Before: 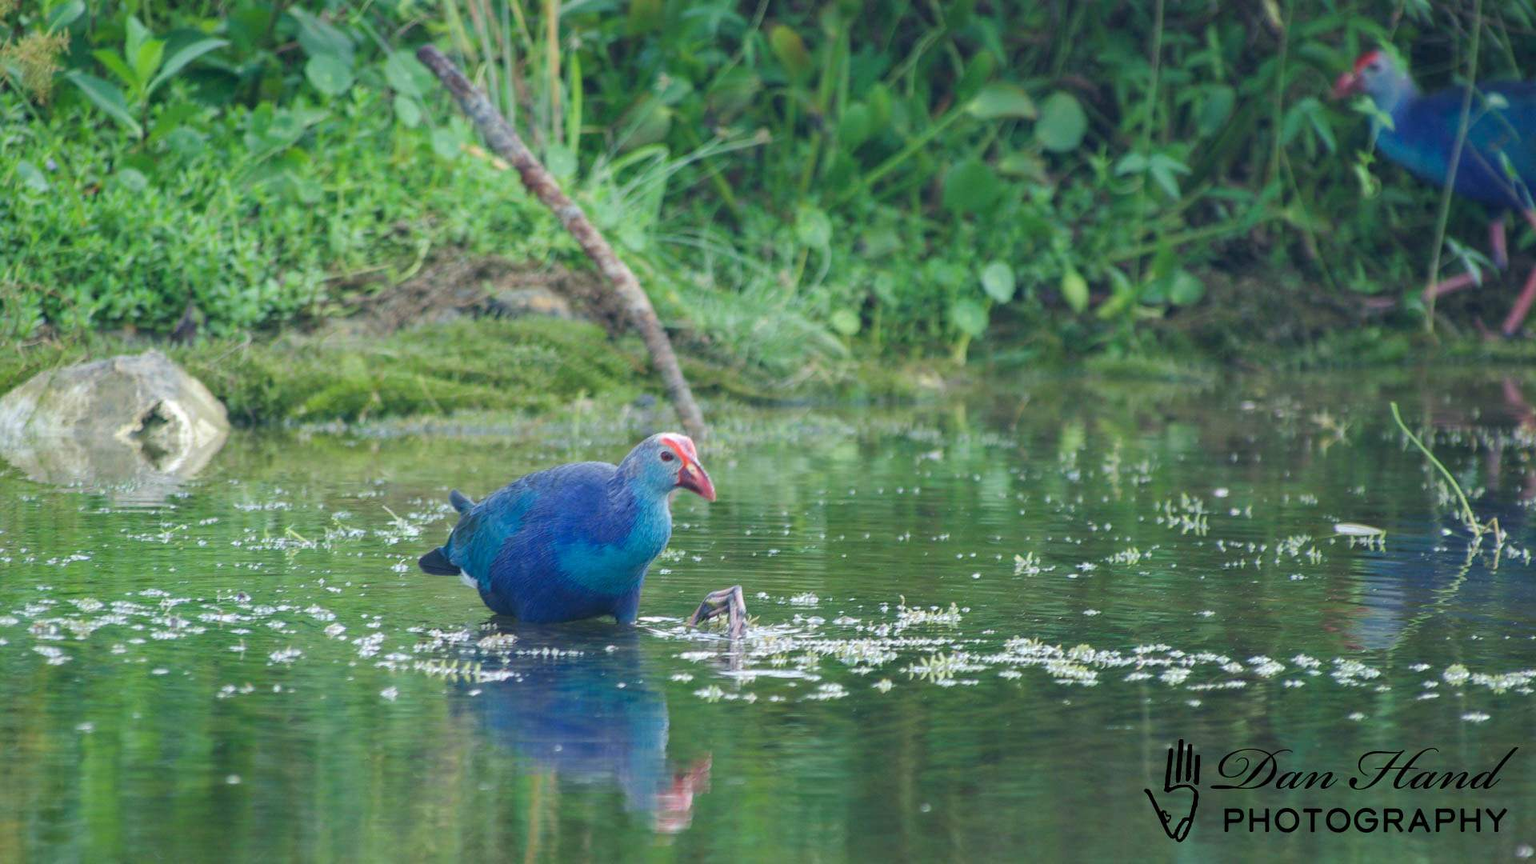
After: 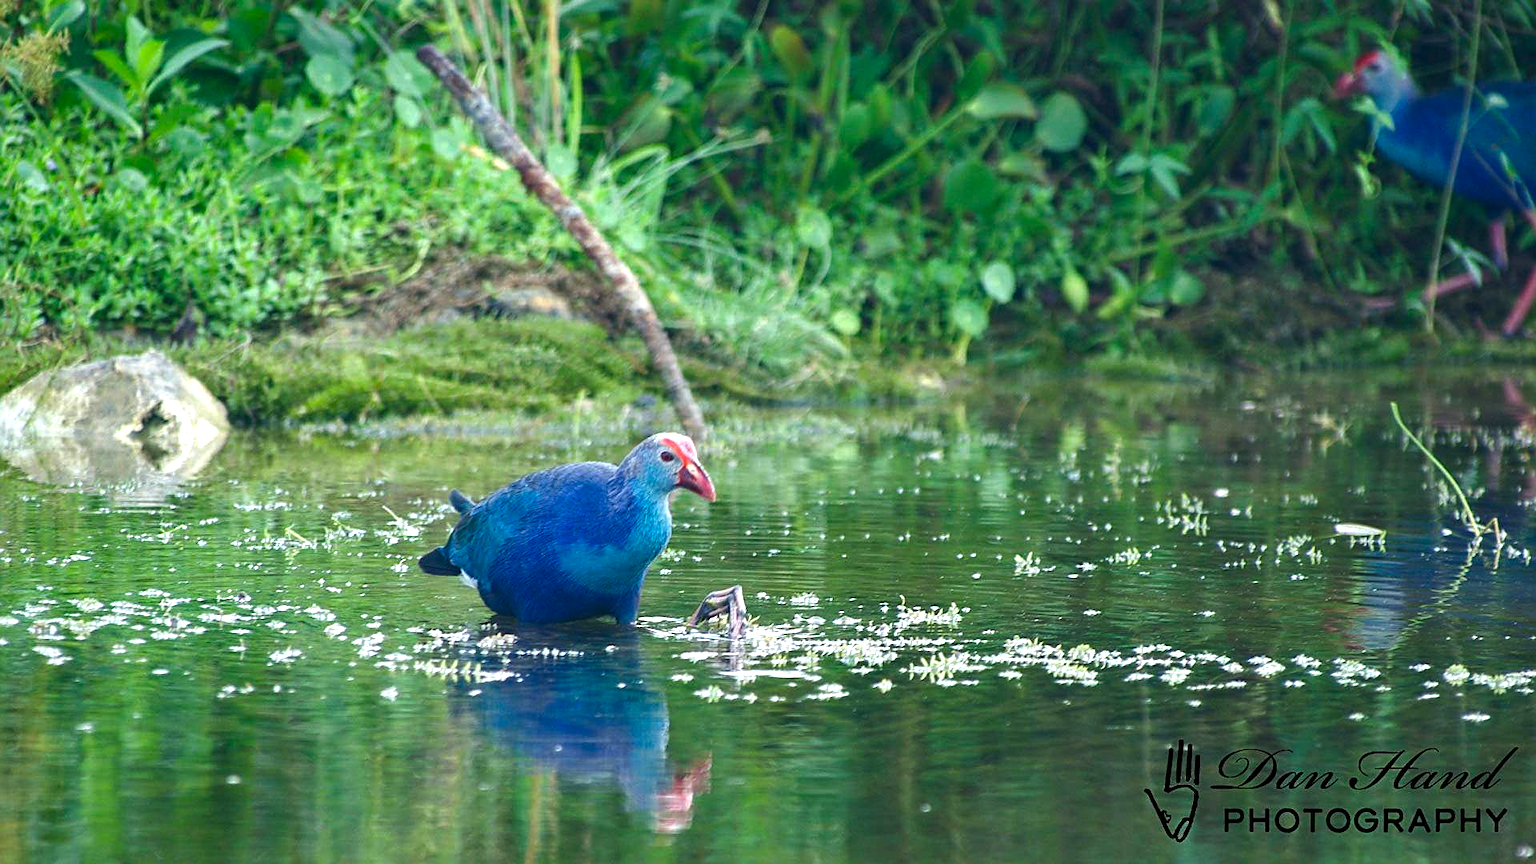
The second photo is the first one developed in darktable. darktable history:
contrast brightness saturation: brightness -0.2, saturation 0.08
exposure: black level correction 0, exposure 0.7 EV, compensate exposure bias true, compensate highlight preservation false
sharpen: amount 0.478
rotate and perspective: automatic cropping off
tone equalizer: on, module defaults
